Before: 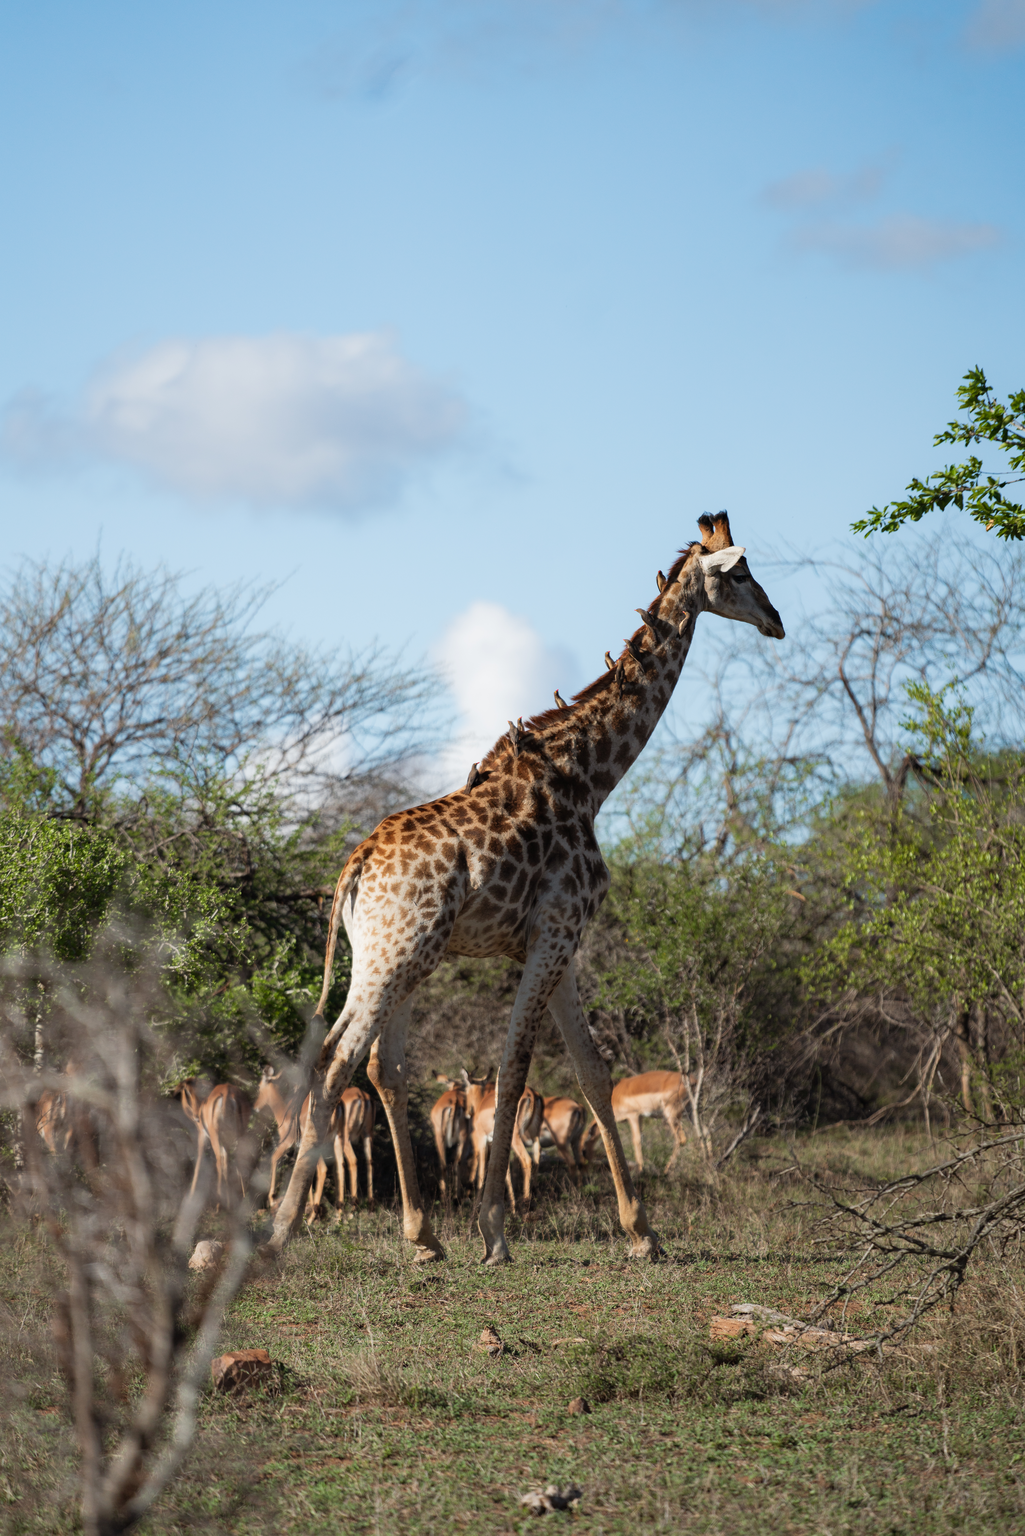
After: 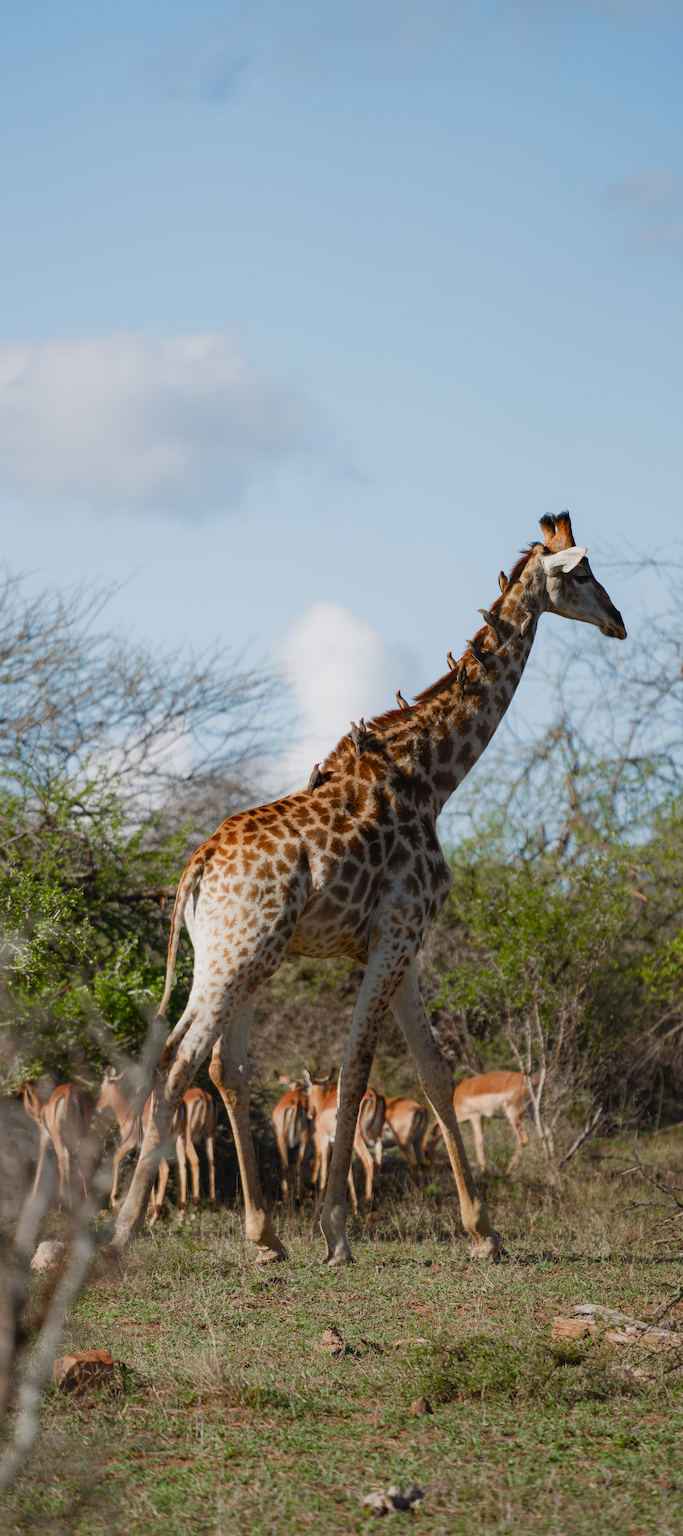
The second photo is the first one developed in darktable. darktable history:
vibrance: vibrance 78%
crop and rotate: left 15.446%, right 17.836%
color balance rgb: shadows lift › chroma 1%, shadows lift › hue 113°, highlights gain › chroma 0.2%, highlights gain › hue 333°, perceptual saturation grading › global saturation 20%, perceptual saturation grading › highlights -50%, perceptual saturation grading › shadows 25%, contrast -10%
